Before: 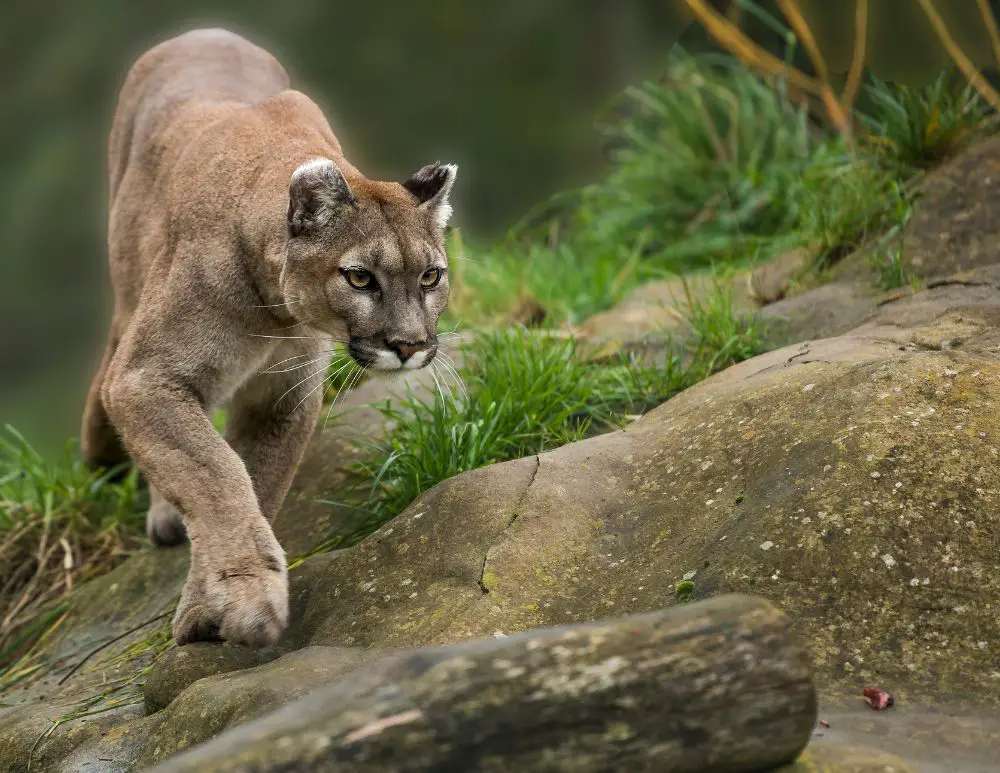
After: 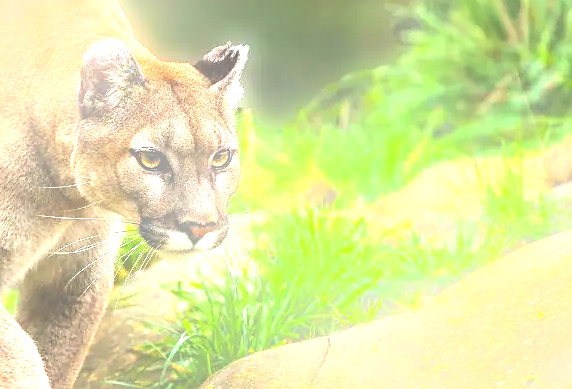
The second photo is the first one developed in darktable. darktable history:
crop: left 20.932%, top 15.471%, right 21.848%, bottom 34.081%
sharpen: radius 1.458, amount 0.398, threshold 1.271
bloom: on, module defaults
tone equalizer: -8 EV -1.08 EV, -7 EV -1.01 EV, -6 EV -0.867 EV, -5 EV -0.578 EV, -3 EV 0.578 EV, -2 EV 0.867 EV, -1 EV 1.01 EV, +0 EV 1.08 EV, edges refinement/feathering 500, mask exposure compensation -1.57 EV, preserve details no
exposure: black level correction 0, exposure 1.2 EV, compensate exposure bias true, compensate highlight preservation false
